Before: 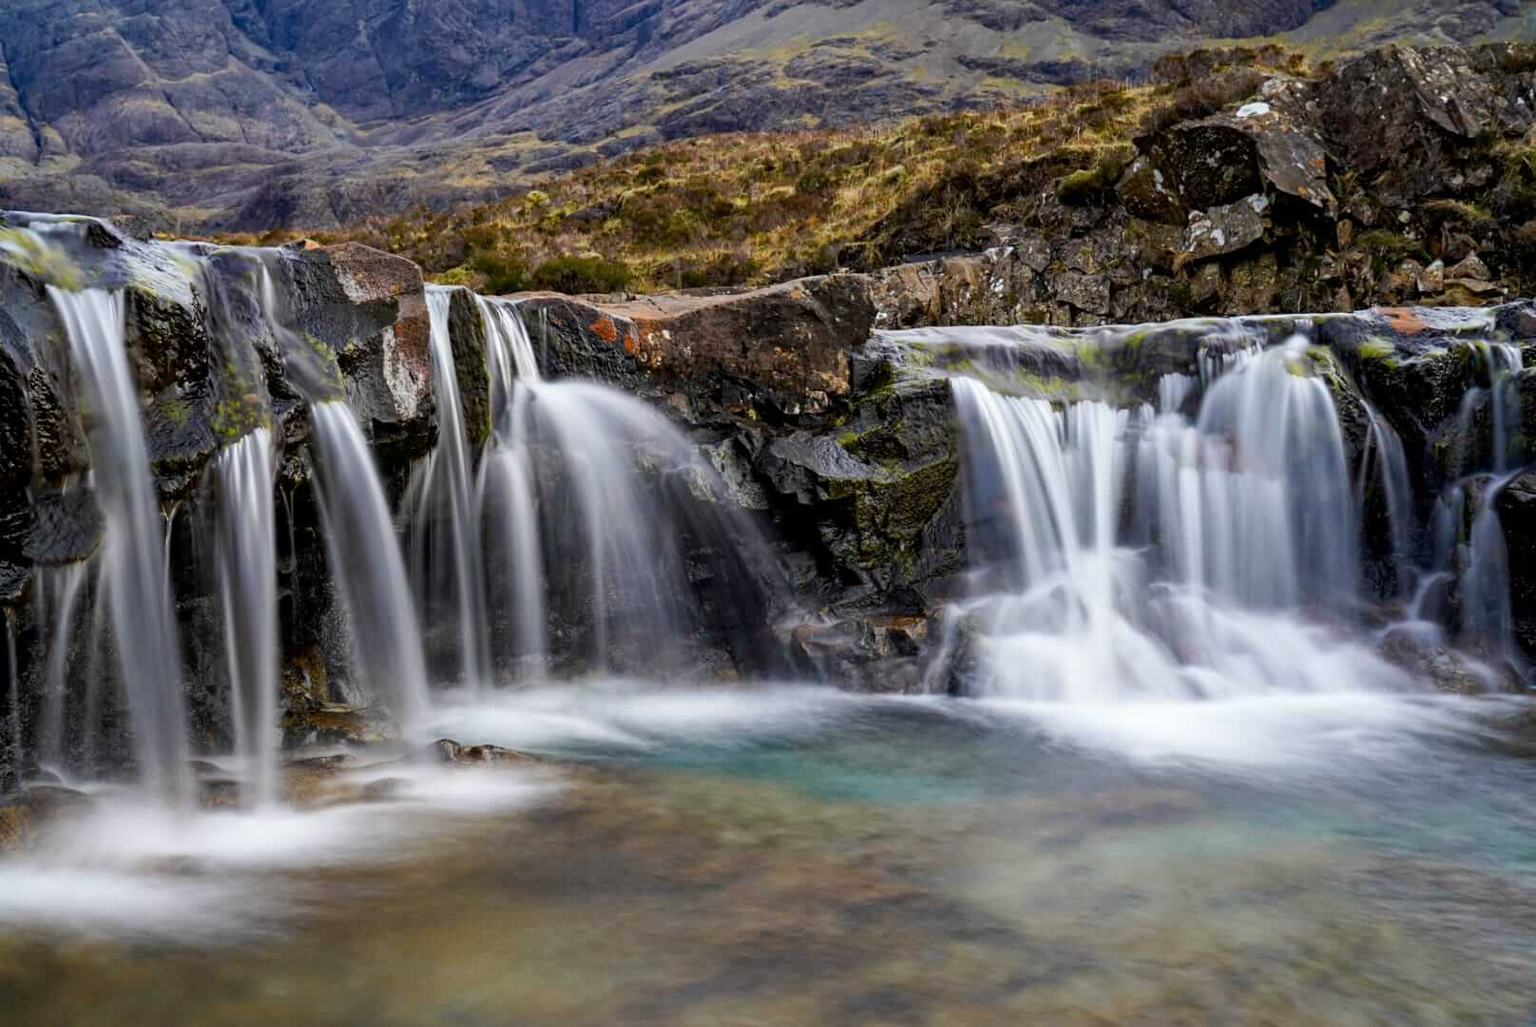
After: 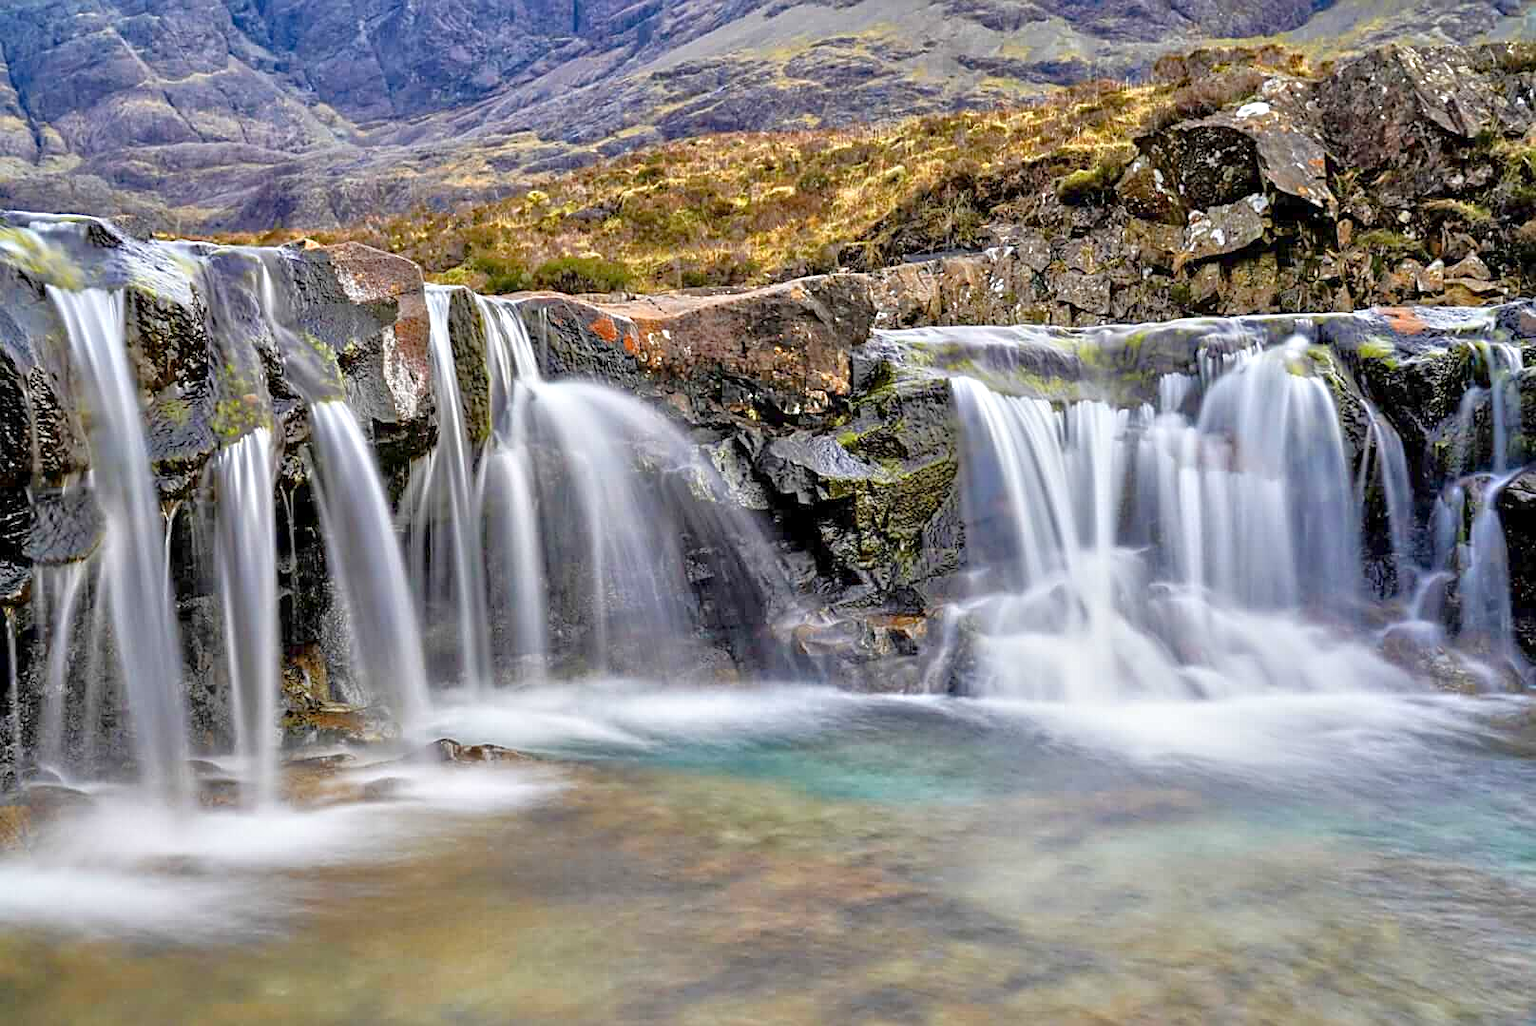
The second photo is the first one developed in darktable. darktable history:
color balance rgb: global vibrance -1%, saturation formula JzAzBz (2021)
tone equalizer: -8 EV 2 EV, -7 EV 2 EV, -6 EV 2 EV, -5 EV 2 EV, -4 EV 2 EV, -3 EV 1.5 EV, -2 EV 1 EV, -1 EV 0.5 EV
sharpen: on, module defaults
